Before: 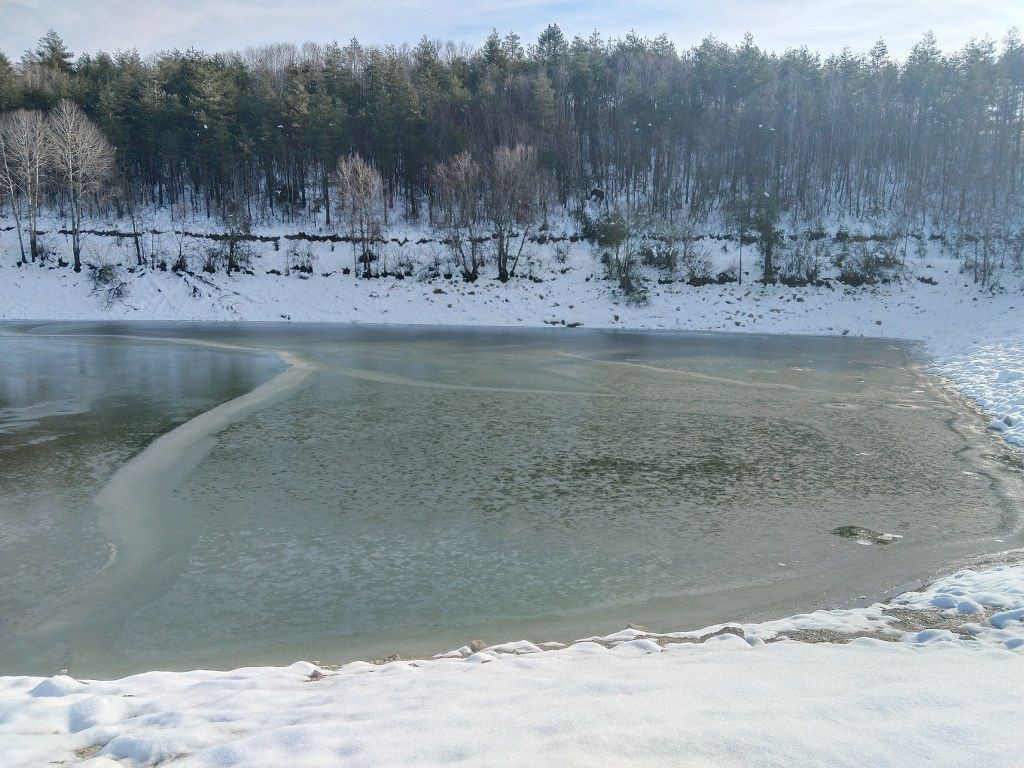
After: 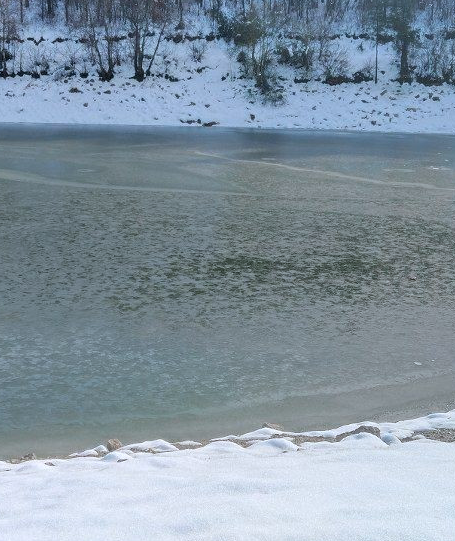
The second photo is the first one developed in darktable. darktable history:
color correction: highlights a* -0.772, highlights b* -8.66
exposure: compensate highlight preservation false
crop: left 35.562%, top 26.201%, right 19.918%, bottom 3.348%
